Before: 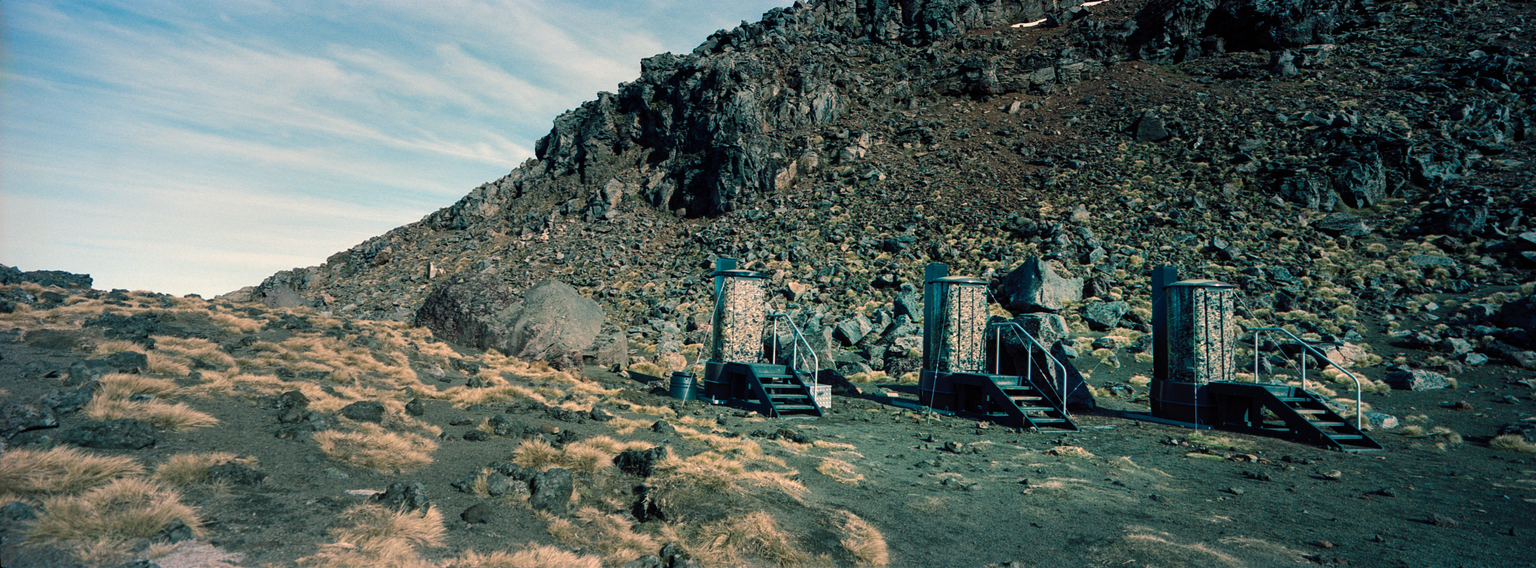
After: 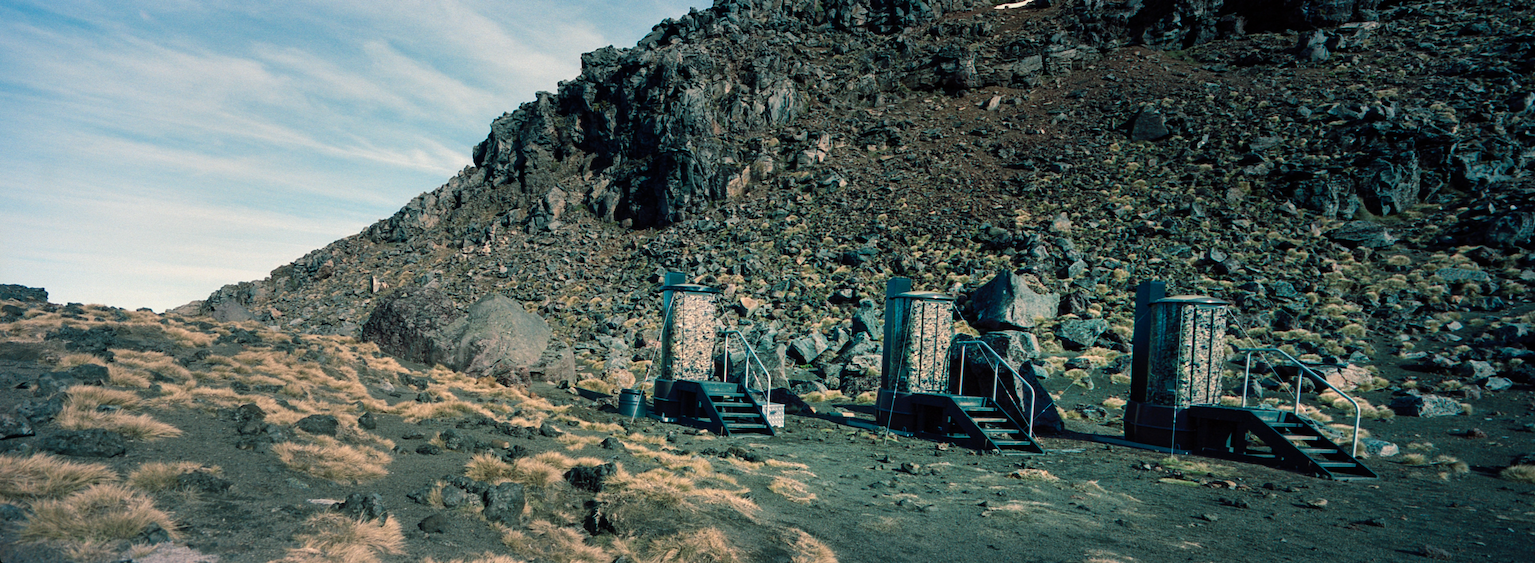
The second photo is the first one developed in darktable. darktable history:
white balance: red 0.988, blue 1.017
rotate and perspective: rotation 0.062°, lens shift (vertical) 0.115, lens shift (horizontal) -0.133, crop left 0.047, crop right 0.94, crop top 0.061, crop bottom 0.94
